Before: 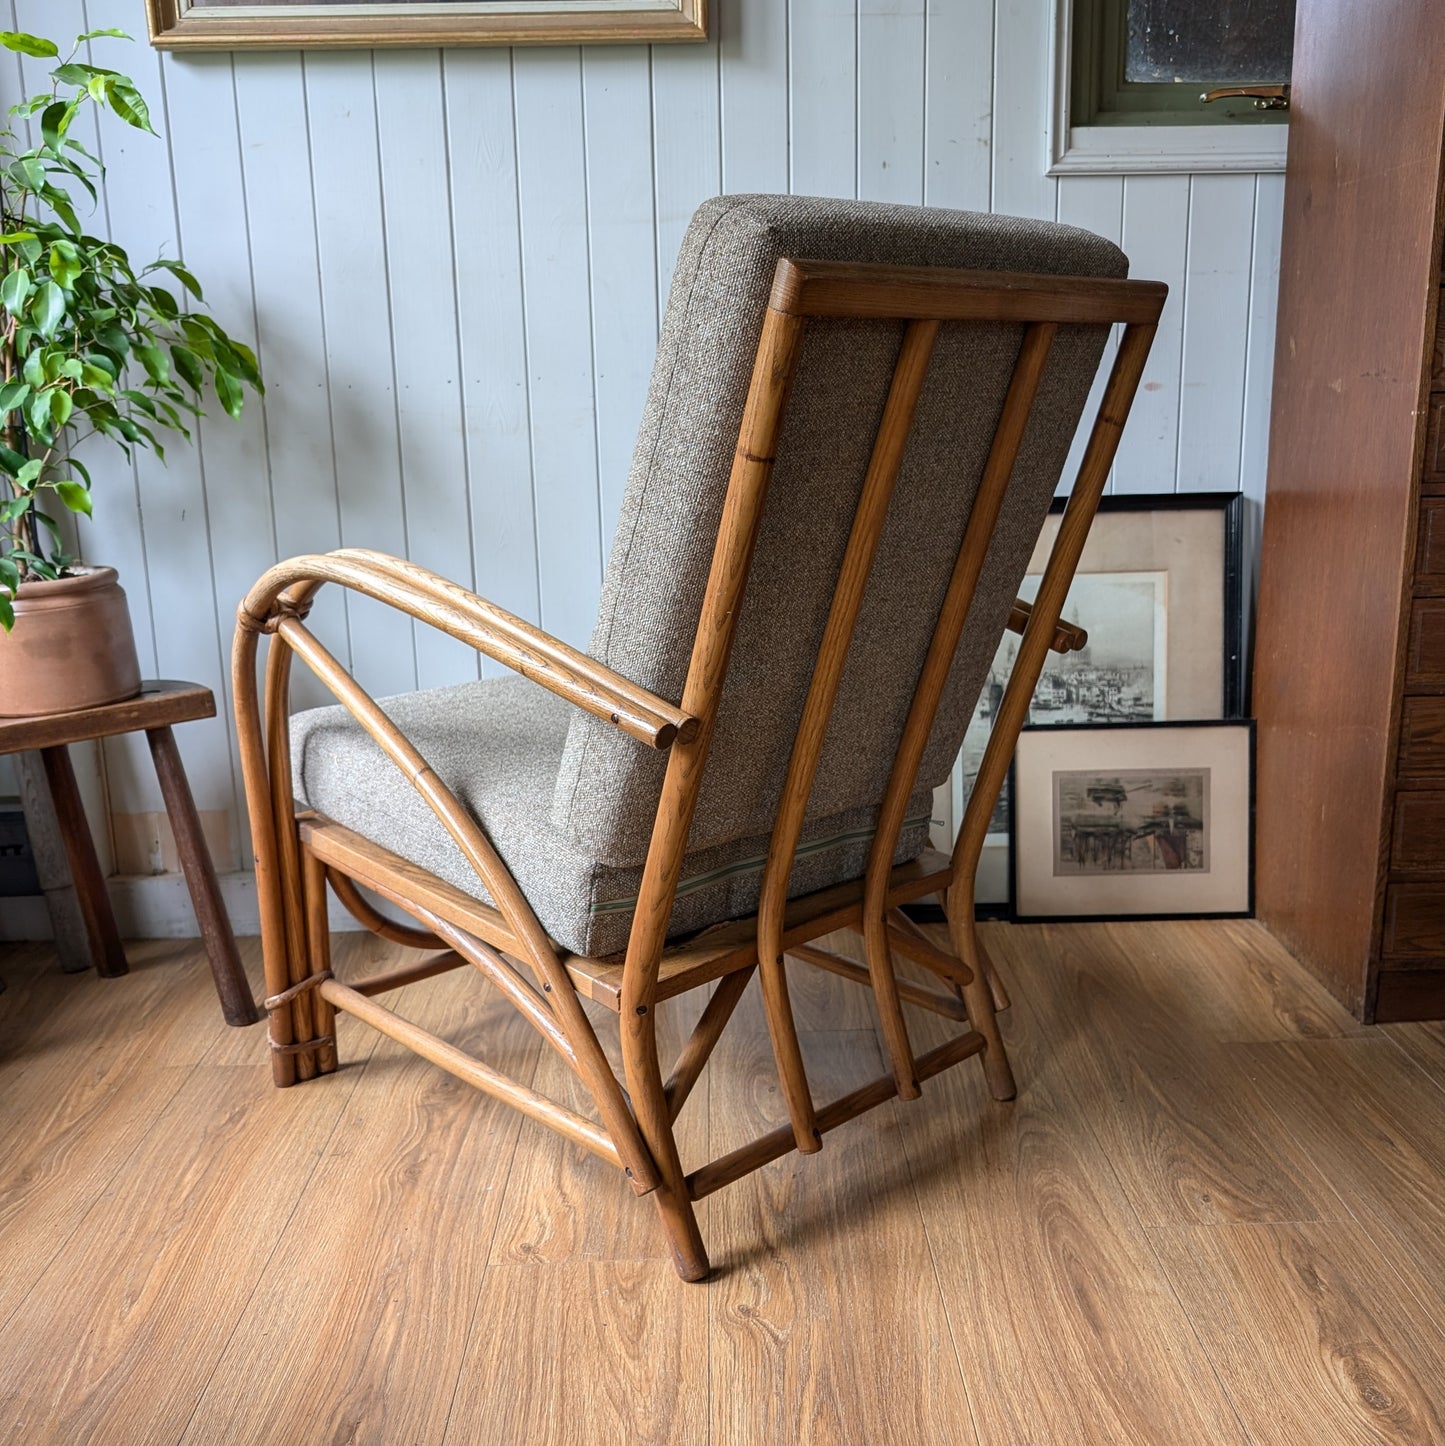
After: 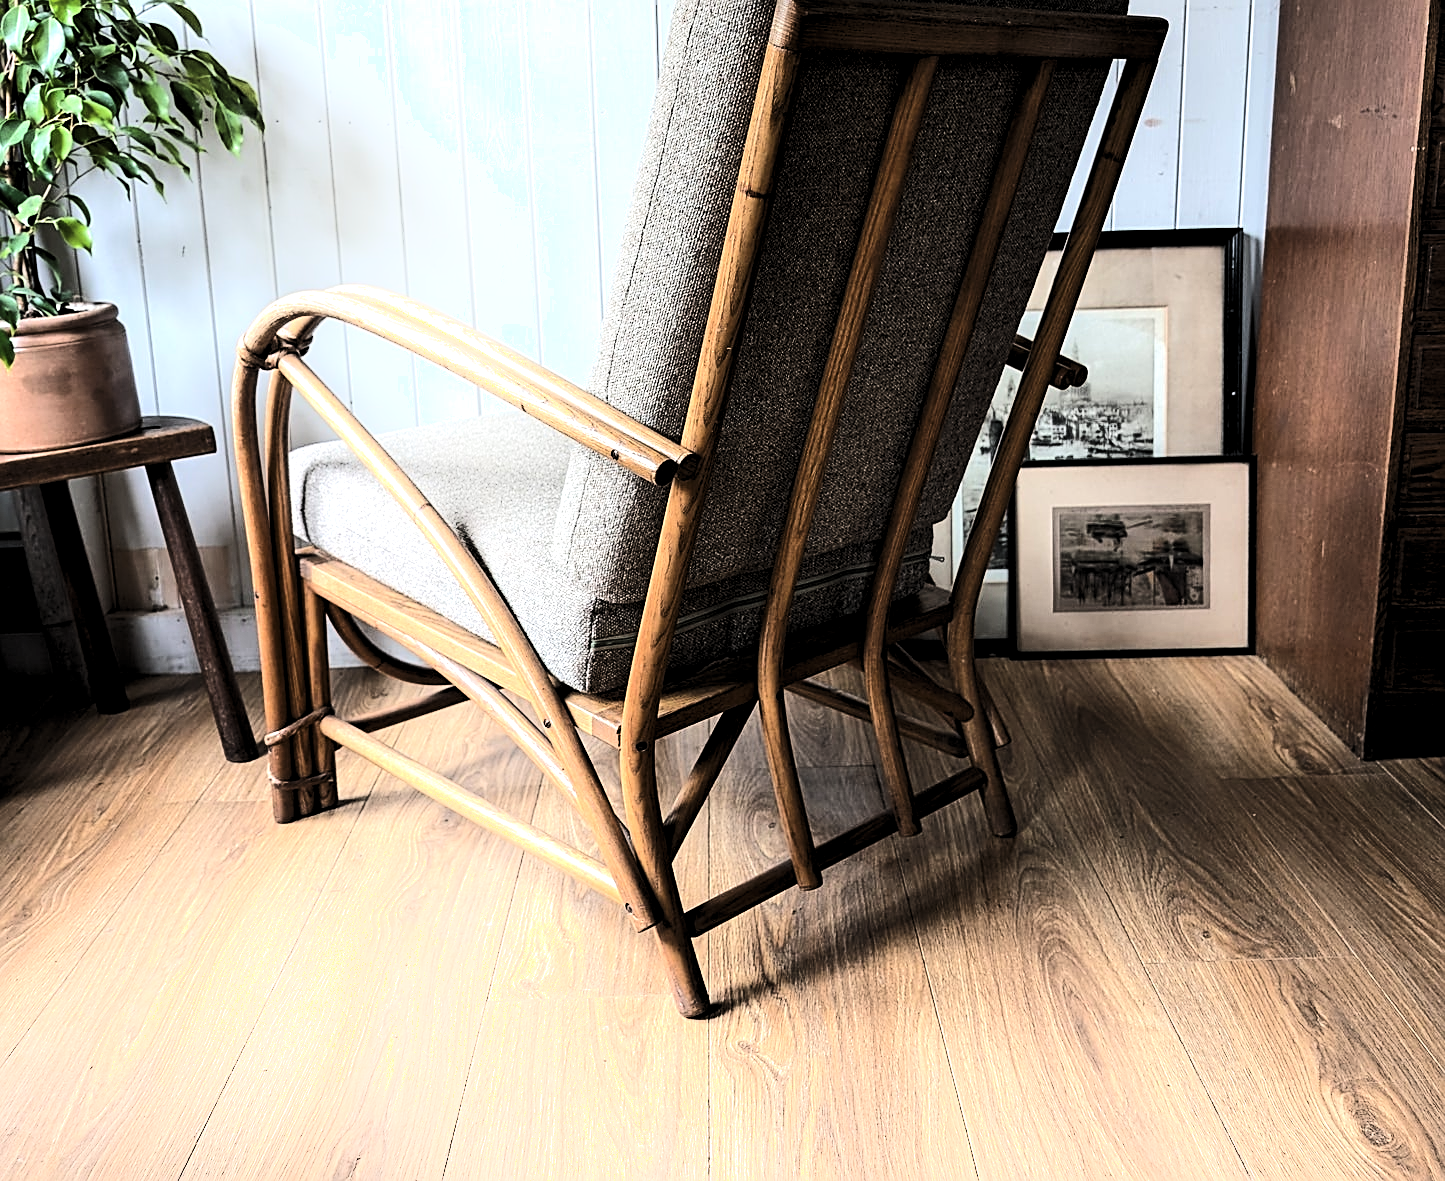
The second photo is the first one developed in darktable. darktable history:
crop and rotate: top 18.322%
exposure: black level correction -0.004, exposure 0.047 EV, compensate highlight preservation false
levels: levels [0.116, 0.574, 1]
tone curve: curves: ch0 [(0, 0) (0.003, 0.006) (0.011, 0.015) (0.025, 0.032) (0.044, 0.054) (0.069, 0.079) (0.1, 0.111) (0.136, 0.146) (0.177, 0.186) (0.224, 0.229) (0.277, 0.286) (0.335, 0.348) (0.399, 0.426) (0.468, 0.514) (0.543, 0.609) (0.623, 0.706) (0.709, 0.789) (0.801, 0.862) (0.898, 0.926) (1, 1)], color space Lab, independent channels, preserve colors none
tone equalizer: -8 EV -0.784 EV, -7 EV -0.679 EV, -6 EV -0.562 EV, -5 EV -0.402 EV, -3 EV 0.392 EV, -2 EV 0.6 EV, -1 EV 0.683 EV, +0 EV 0.765 EV, edges refinement/feathering 500, mask exposure compensation -1.57 EV, preserve details no
shadows and highlights: highlights 72.13, soften with gaussian
sharpen: on, module defaults
